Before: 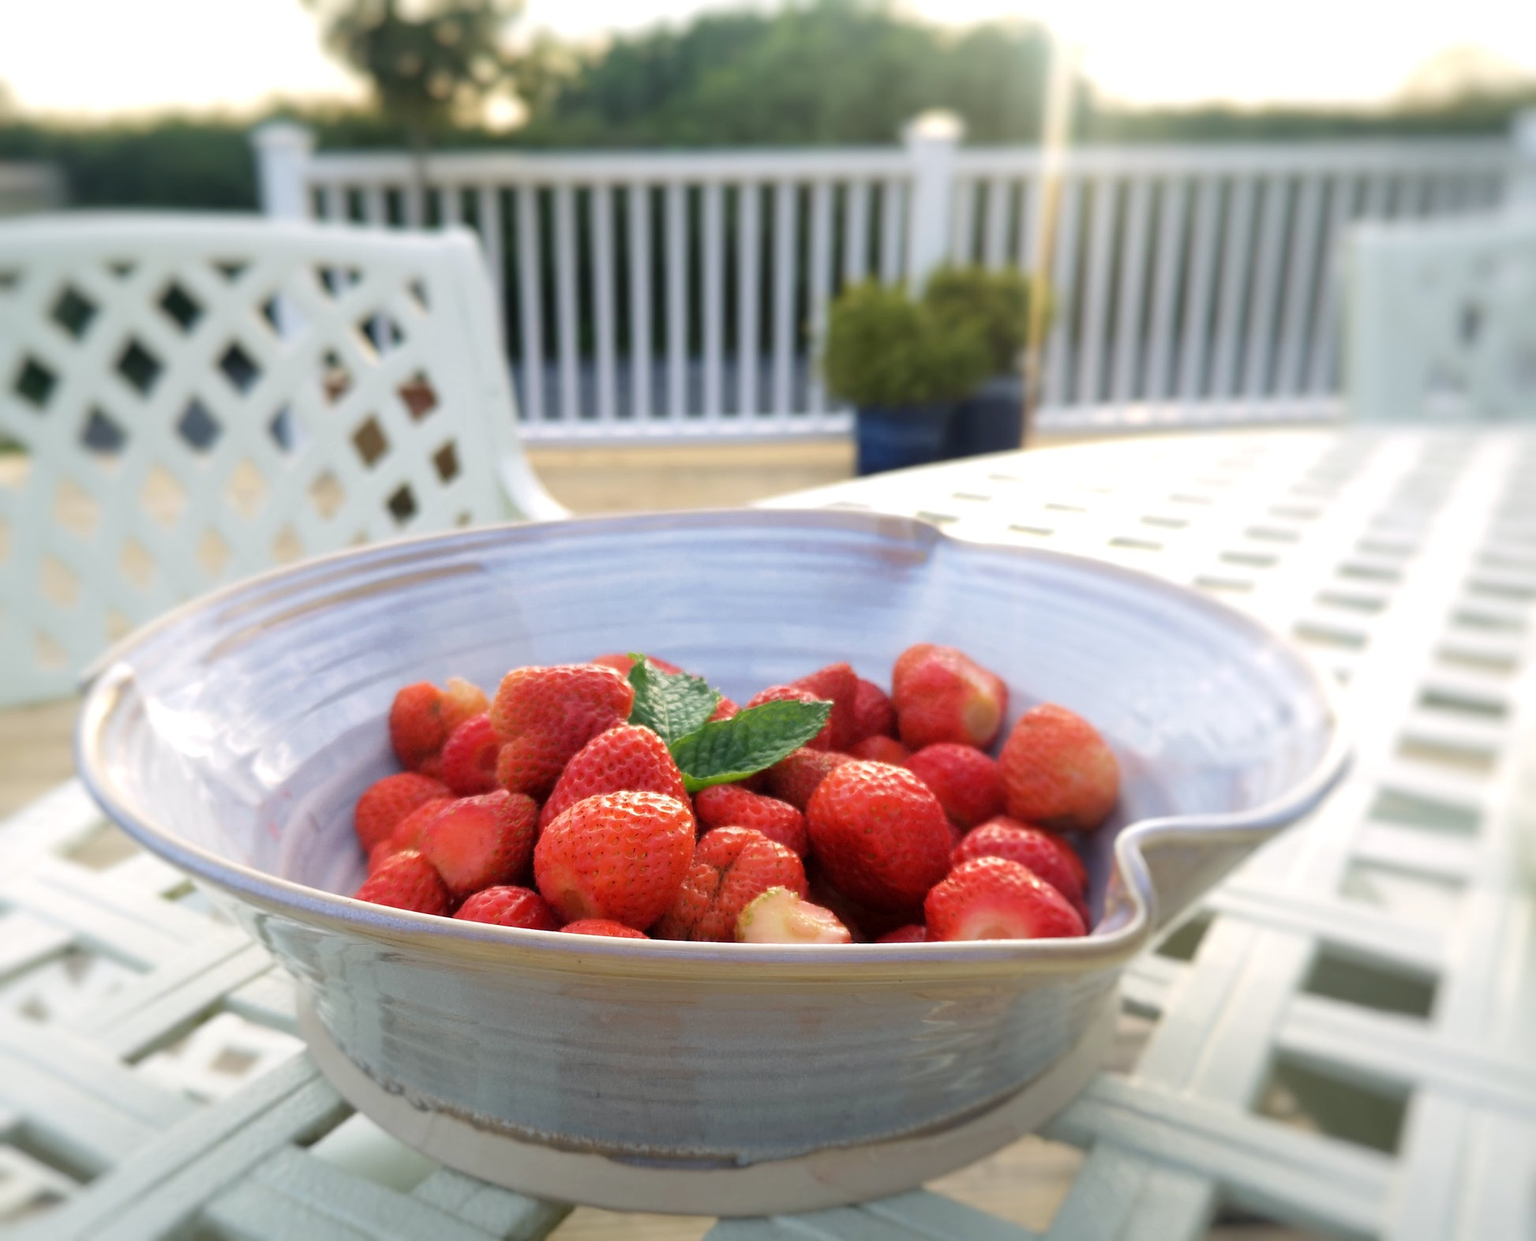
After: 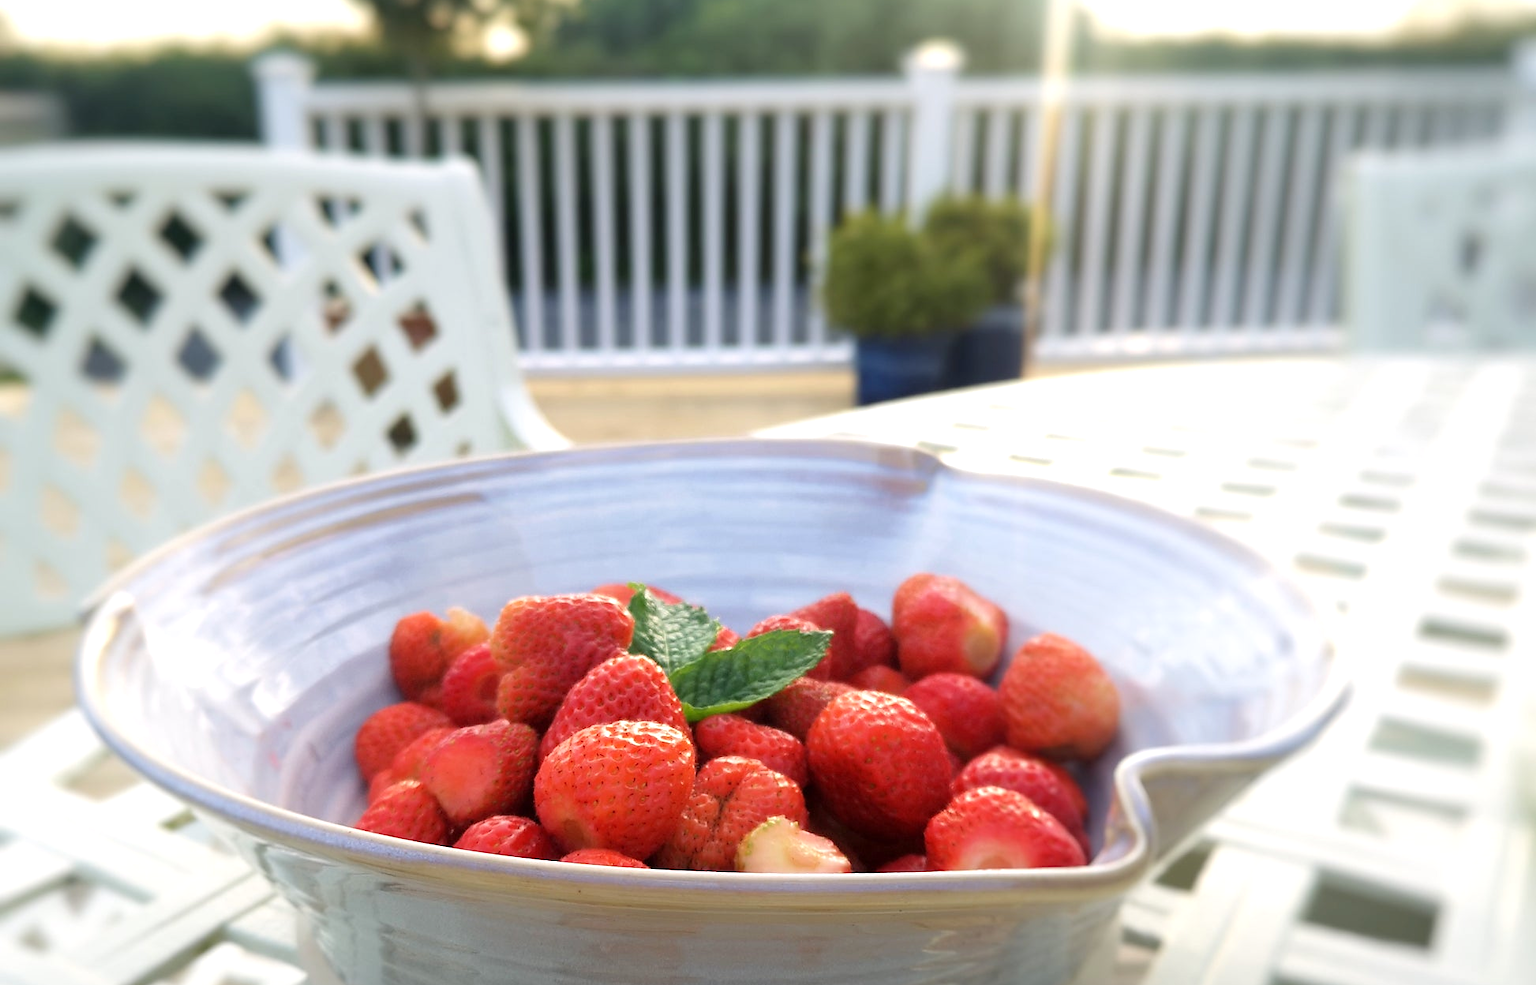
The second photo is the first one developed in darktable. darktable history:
exposure: exposure 0.217 EV, compensate highlight preservation false
crop and rotate: top 5.667%, bottom 14.937%
sharpen: radius 1.458, amount 0.398, threshold 1.271
